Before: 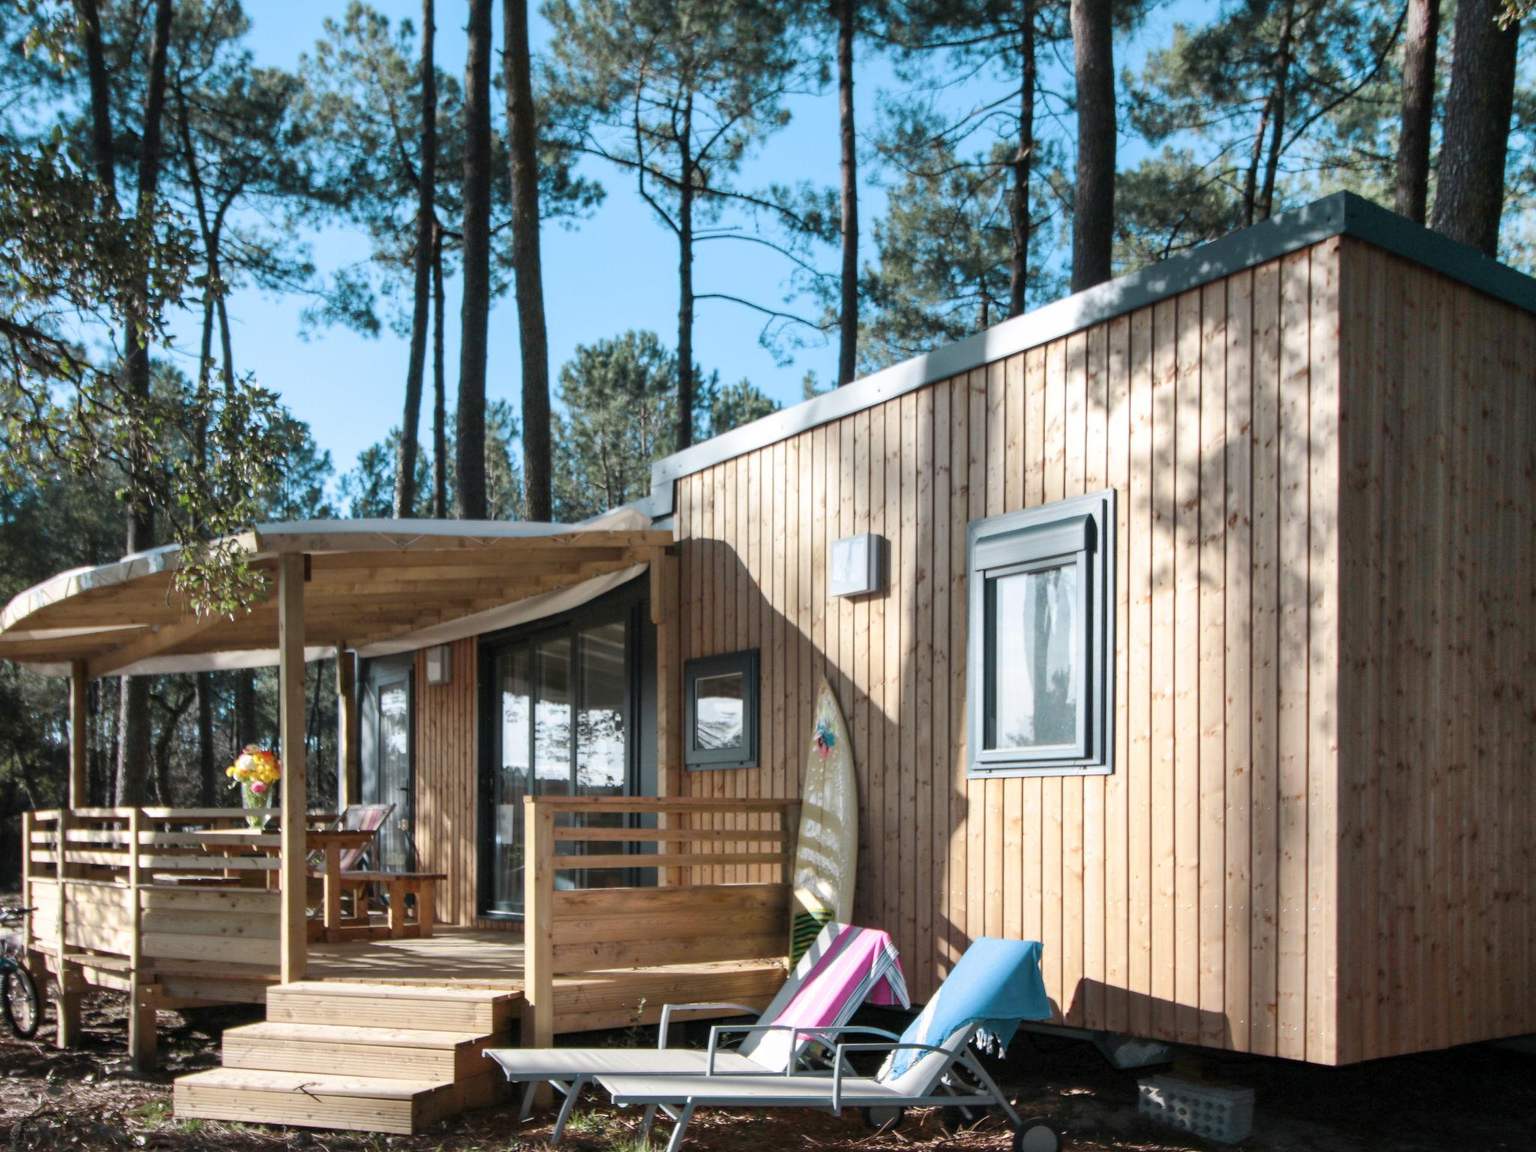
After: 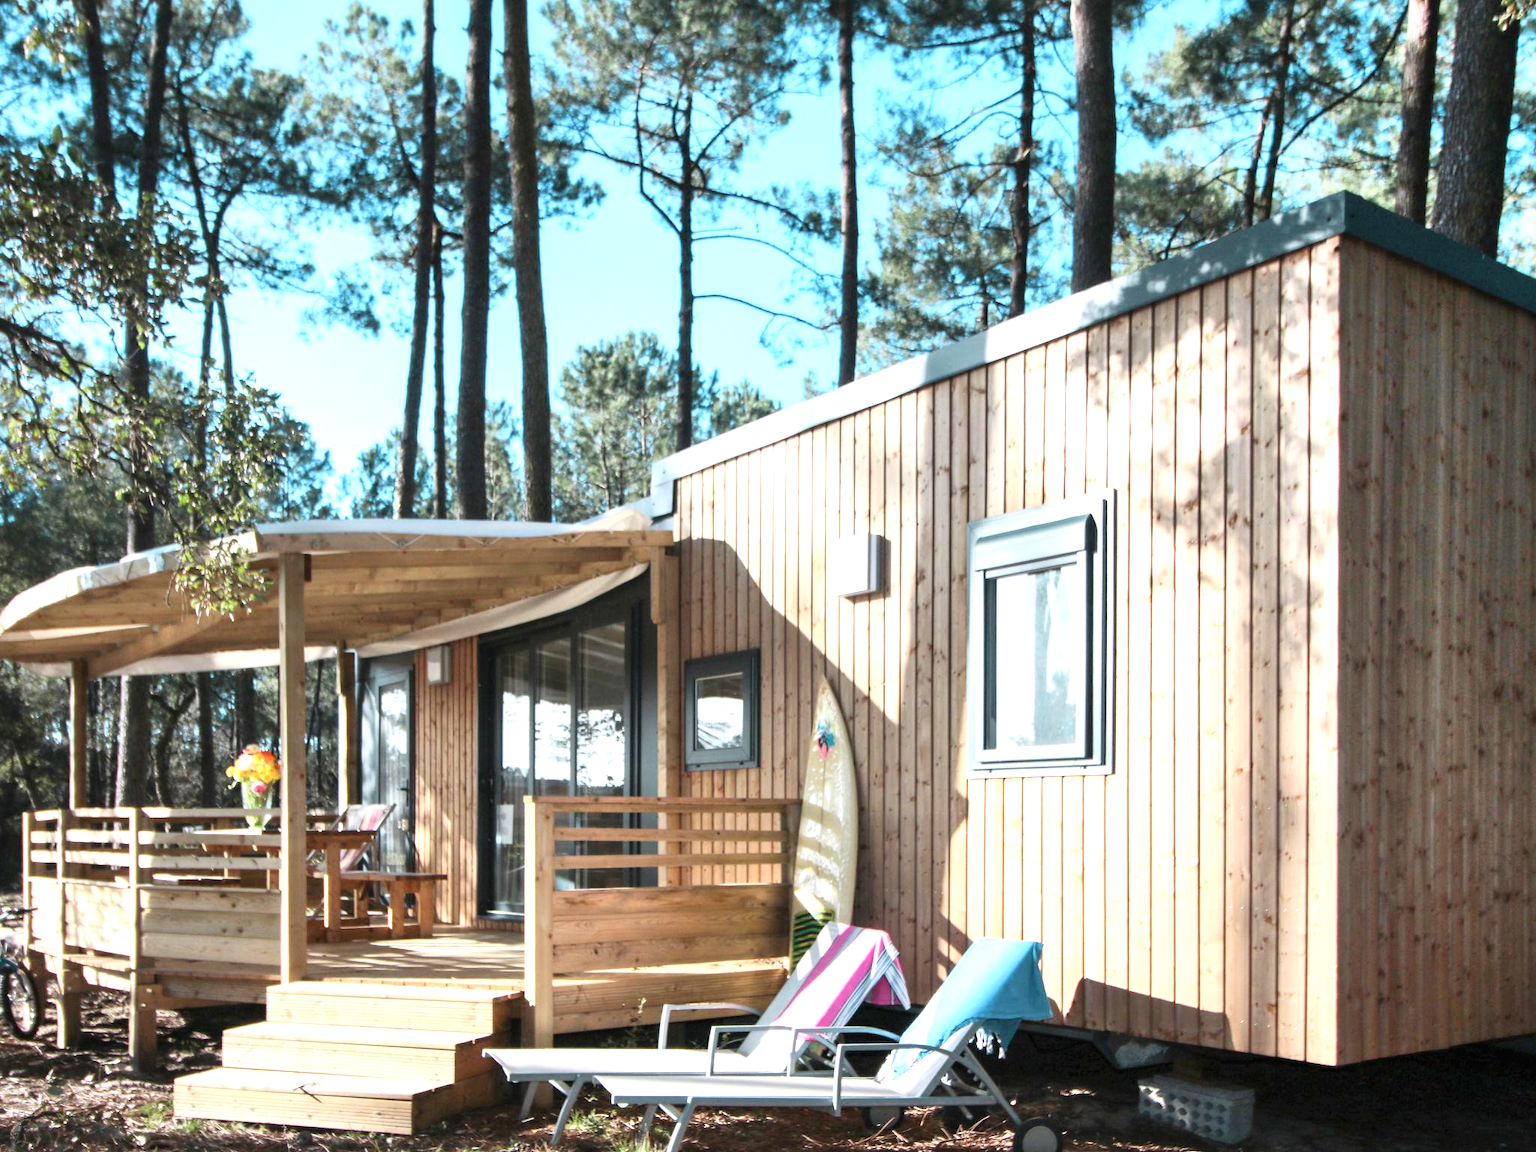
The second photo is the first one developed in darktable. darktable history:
contrast brightness saturation: contrast 0.154, brightness 0.042
exposure: black level correction 0, exposure 0.908 EV, compensate exposure bias true, compensate highlight preservation false
